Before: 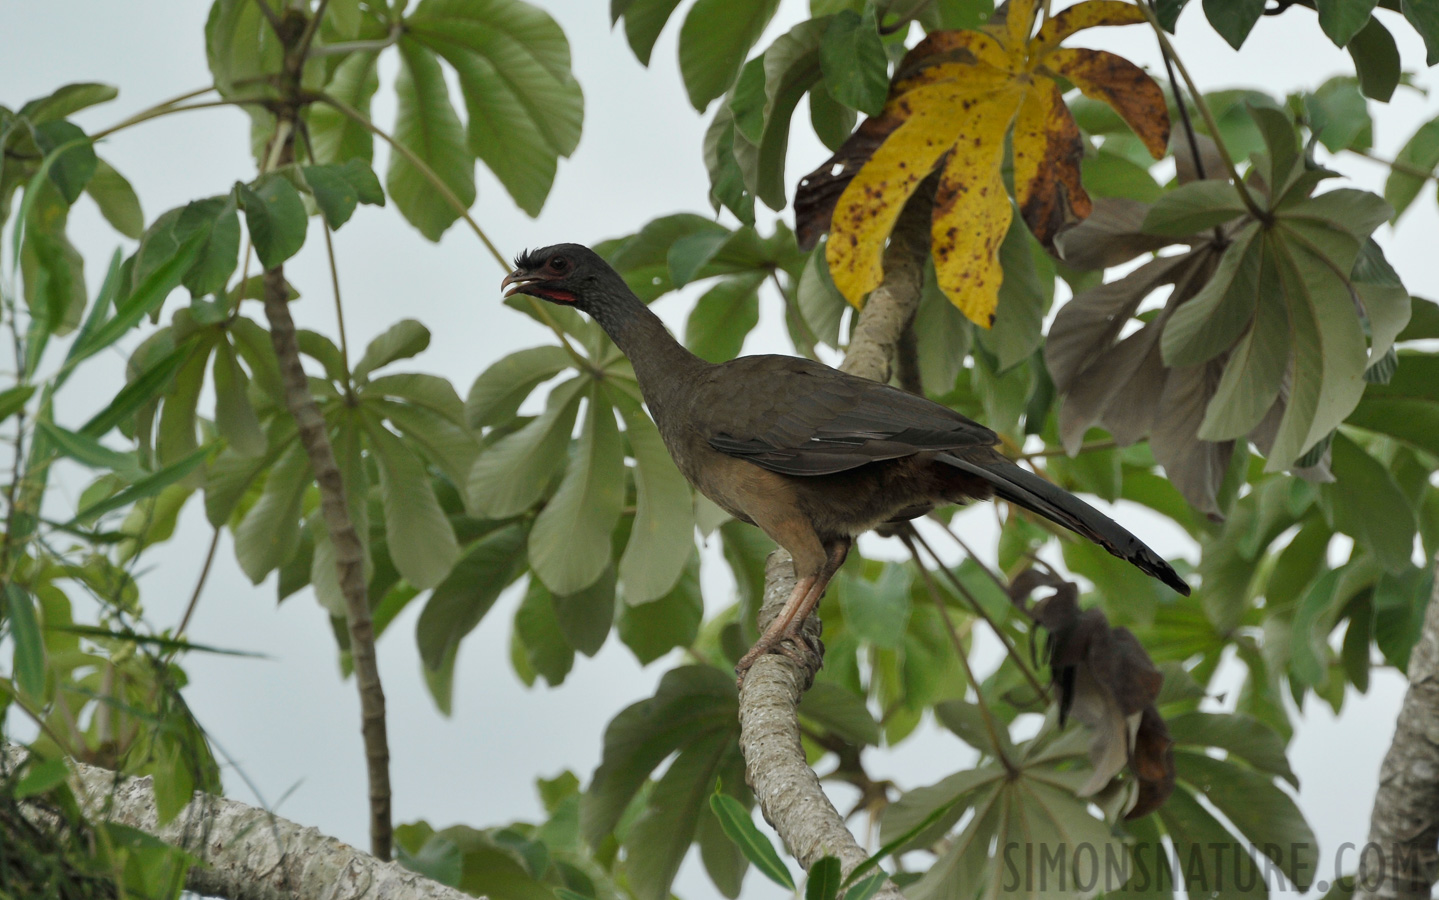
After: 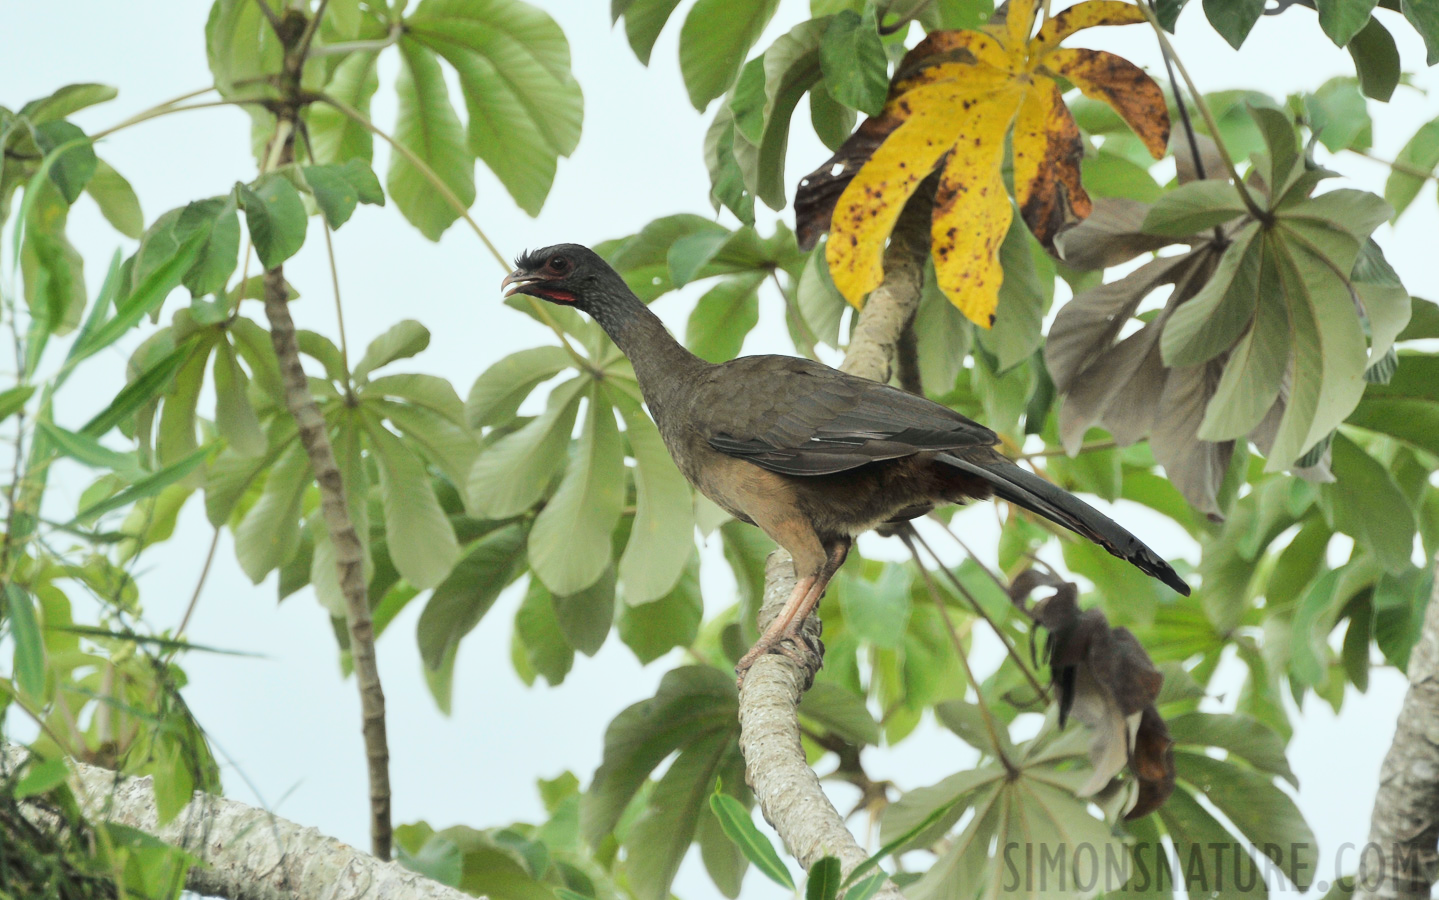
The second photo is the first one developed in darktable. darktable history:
haze removal: strength -0.1, adaptive false
base curve: curves: ch0 [(0, 0) (0.025, 0.046) (0.112, 0.277) (0.467, 0.74) (0.814, 0.929) (1, 0.942)]
white balance: red 0.978, blue 0.999
